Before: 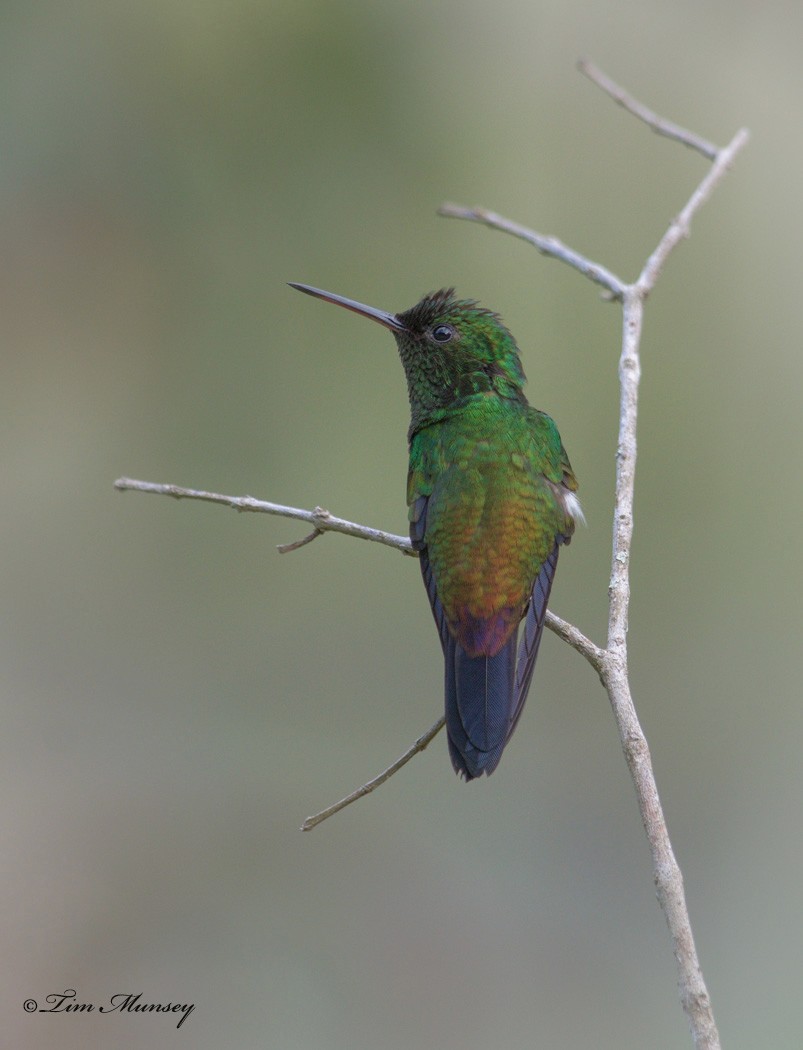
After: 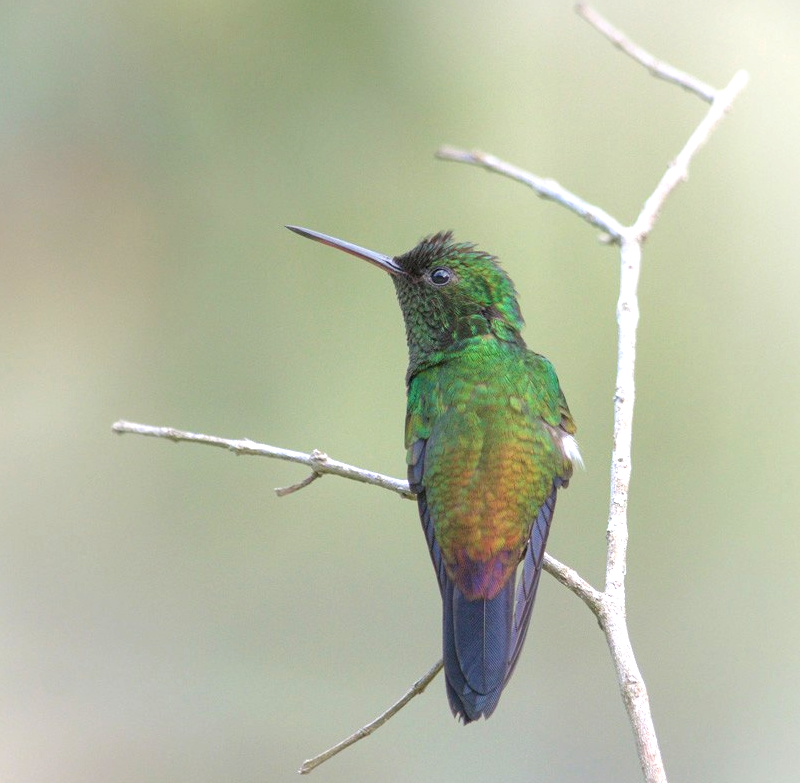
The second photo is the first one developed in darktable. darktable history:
crop: left 0.339%, top 5.506%, bottom 19.895%
exposure: exposure 1.147 EV, compensate highlight preservation false
